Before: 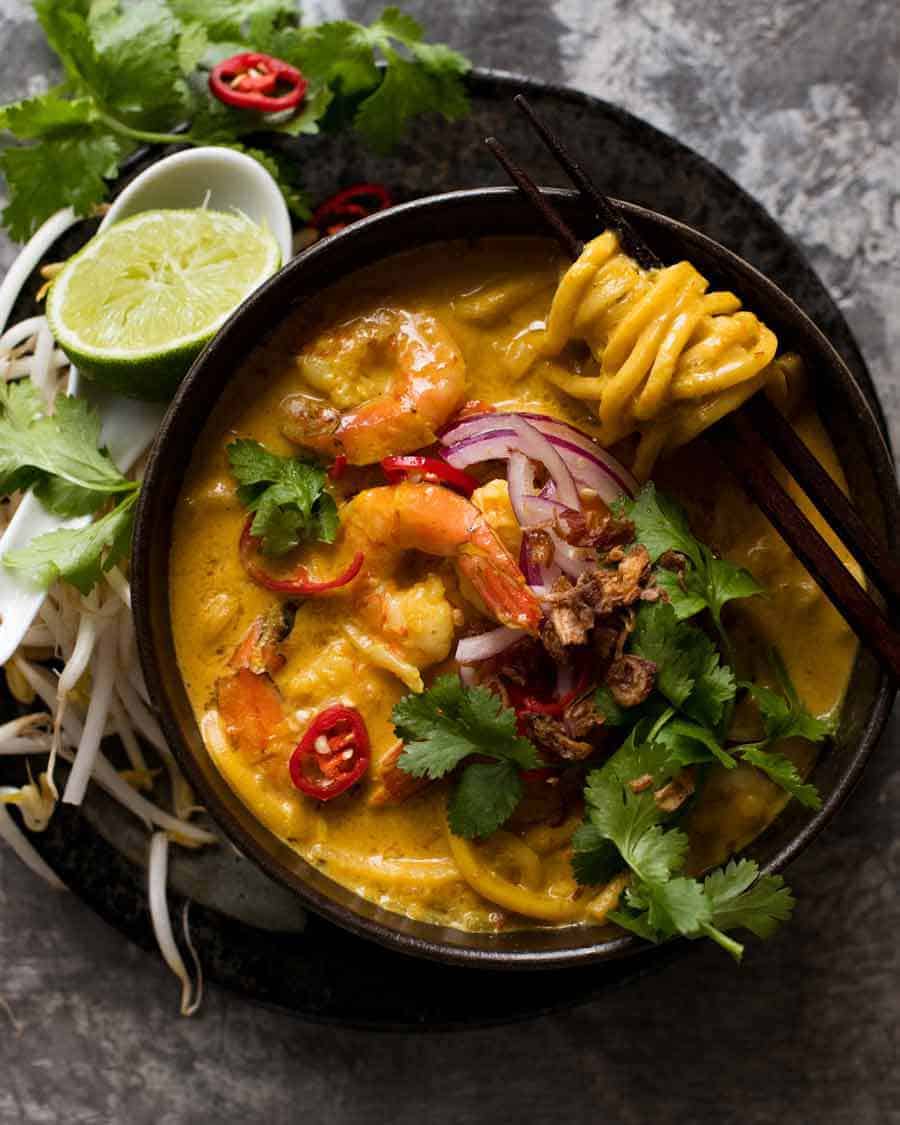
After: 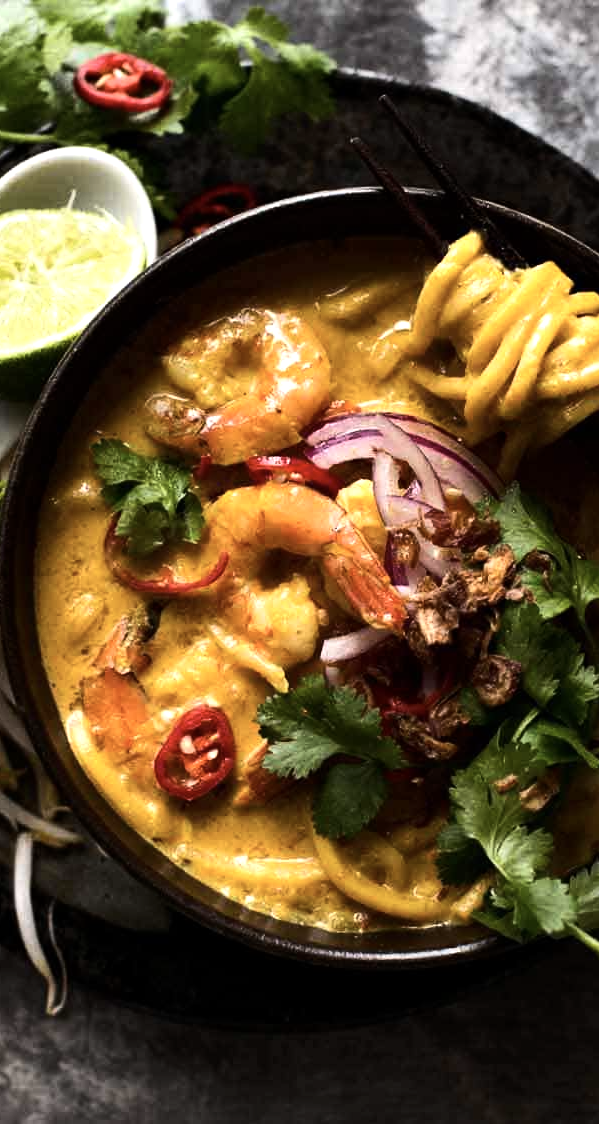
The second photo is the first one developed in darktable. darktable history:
tone equalizer: -8 EV -0.75 EV, -7 EV -0.7 EV, -6 EV -0.6 EV, -5 EV -0.4 EV, -3 EV 0.4 EV, -2 EV 0.6 EV, -1 EV 0.7 EV, +0 EV 0.75 EV, edges refinement/feathering 500, mask exposure compensation -1.57 EV, preserve details no
contrast brightness saturation: contrast 0.11, saturation -0.17
crop and rotate: left 15.055%, right 18.278%
